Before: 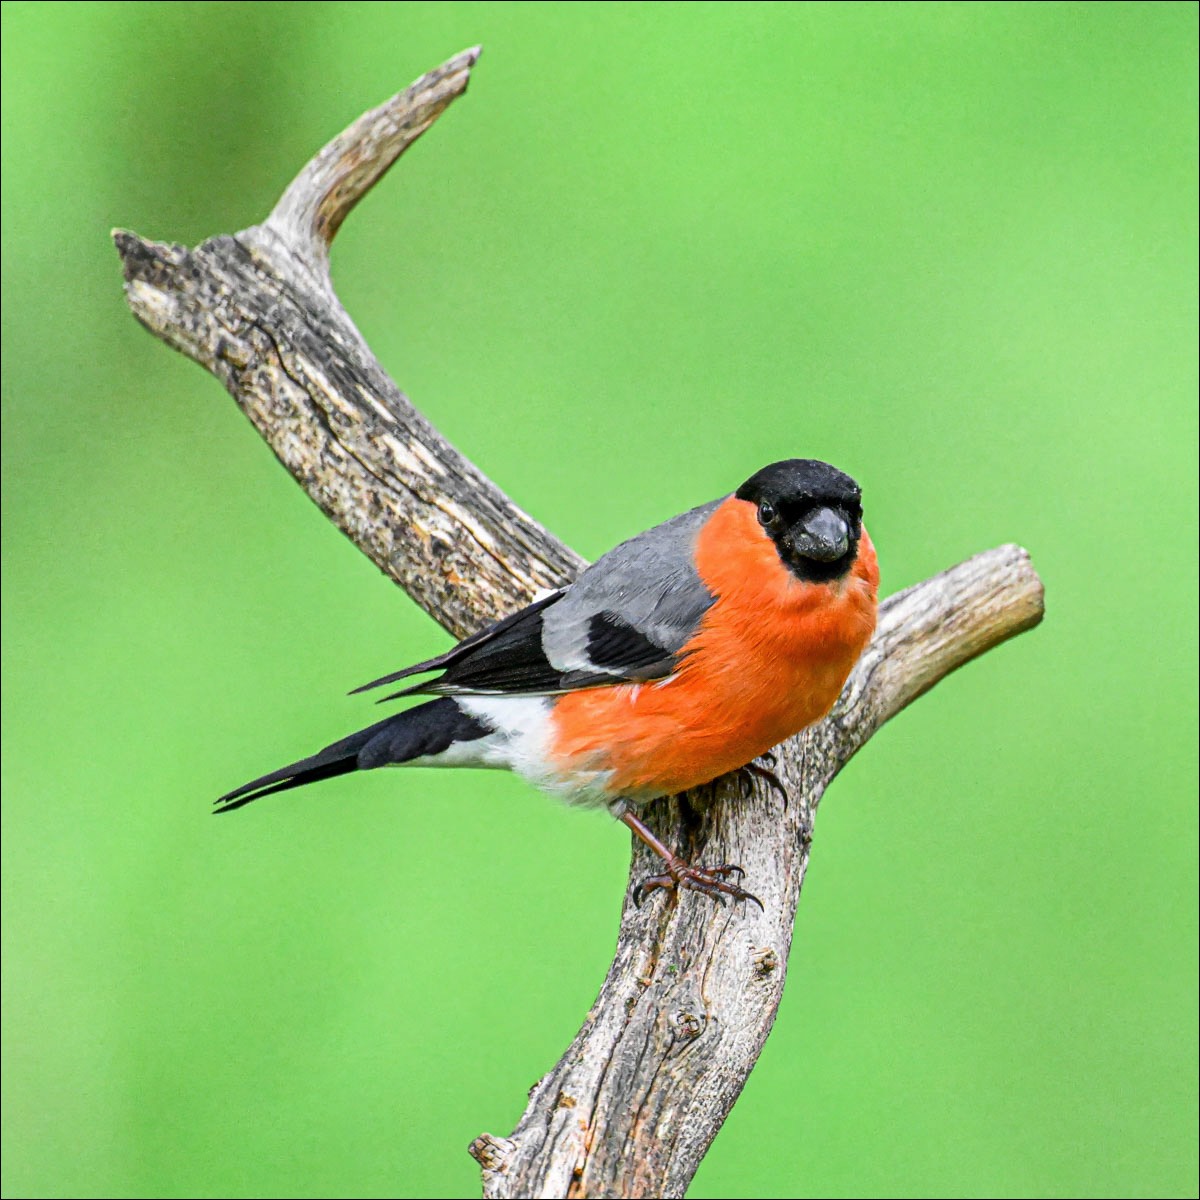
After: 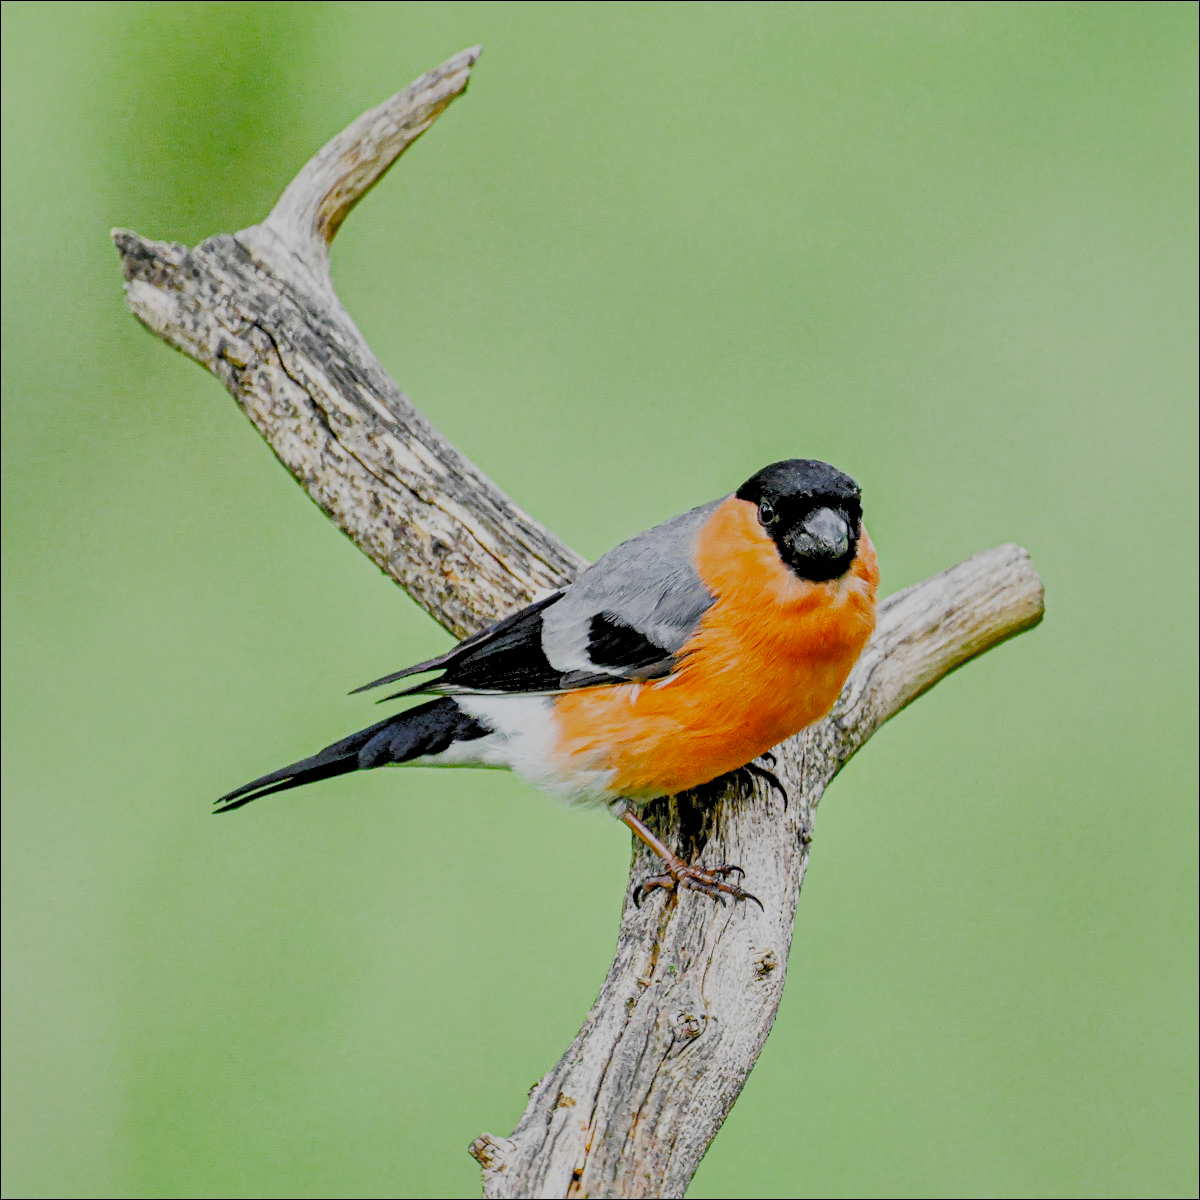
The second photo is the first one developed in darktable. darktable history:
filmic rgb: black relative exposure -2.84 EV, white relative exposure 4.56 EV, threshold 2.95 EV, hardness 1.7, contrast 1.246, preserve chrominance no, color science v5 (2021), iterations of high-quality reconstruction 0, contrast in shadows safe, contrast in highlights safe, enable highlight reconstruction true
shadows and highlights: on, module defaults
